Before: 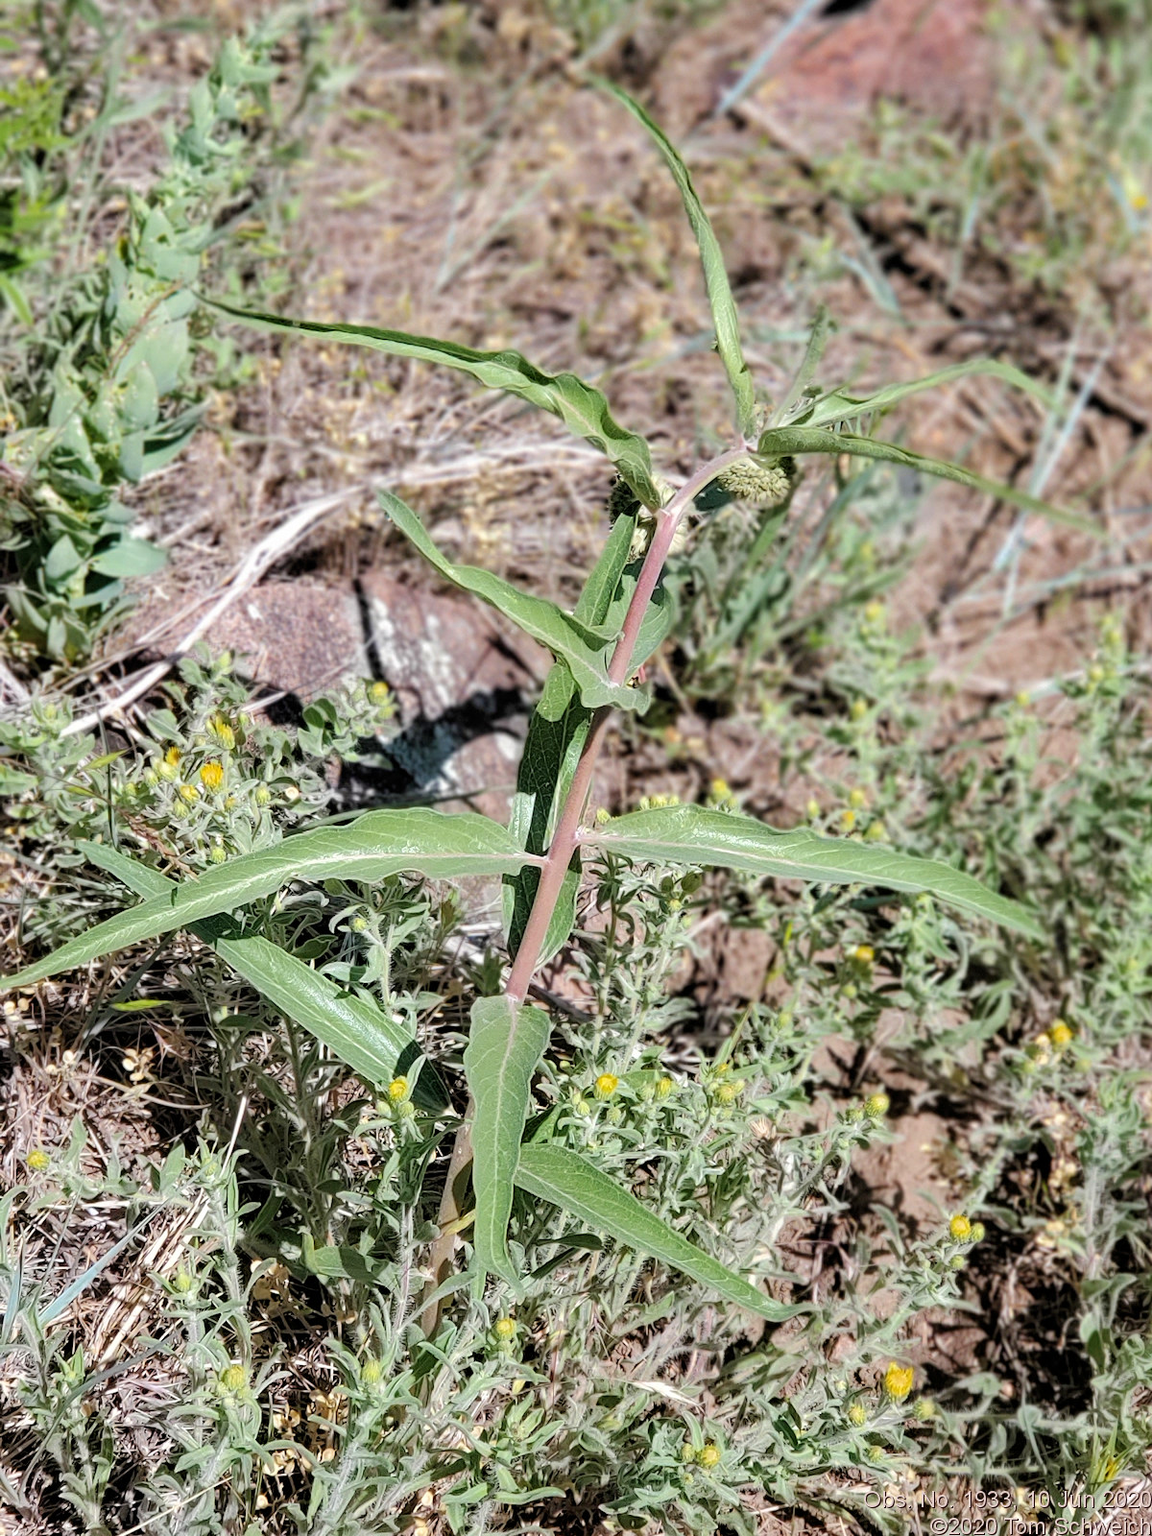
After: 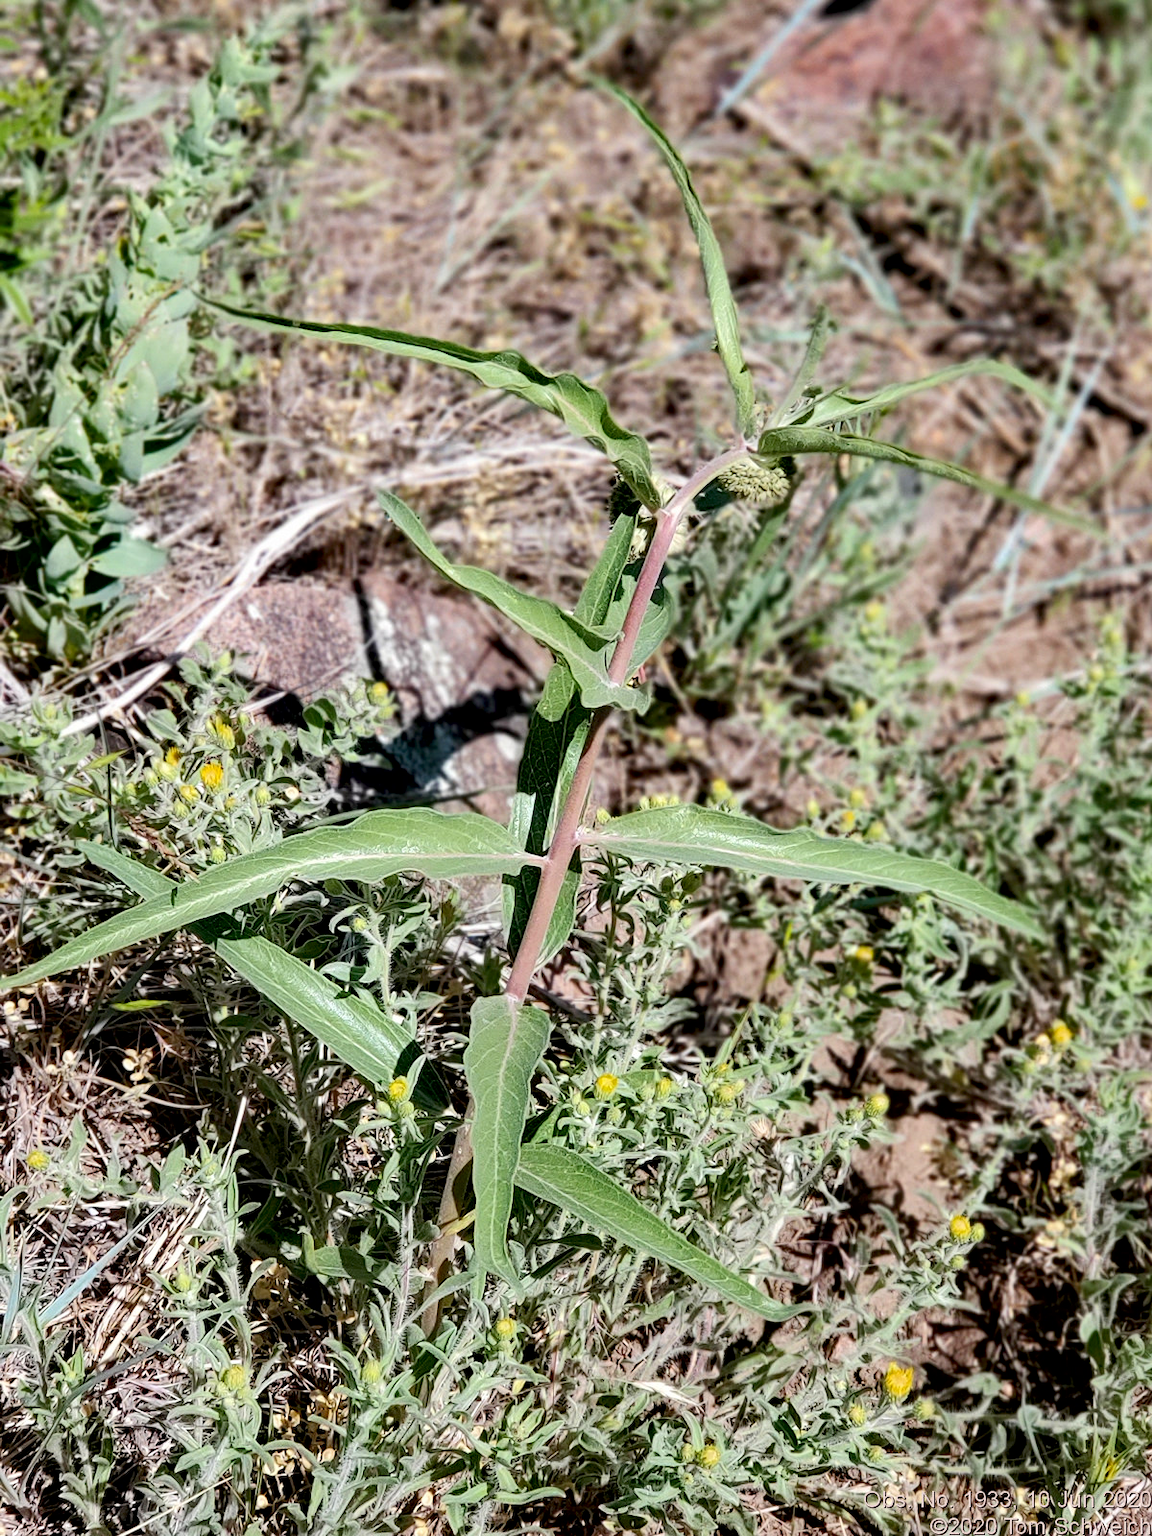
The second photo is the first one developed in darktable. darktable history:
tone curve: curves: ch0 [(0, 0) (0.003, 0.012) (0.011, 0.015) (0.025, 0.02) (0.044, 0.032) (0.069, 0.044) (0.1, 0.063) (0.136, 0.085) (0.177, 0.121) (0.224, 0.159) (0.277, 0.207) (0.335, 0.261) (0.399, 0.328) (0.468, 0.41) (0.543, 0.506) (0.623, 0.609) (0.709, 0.719) (0.801, 0.82) (0.898, 0.907) (1, 1)], color space Lab, independent channels, preserve colors none
exposure: black level correction 0.011, compensate highlight preservation false
